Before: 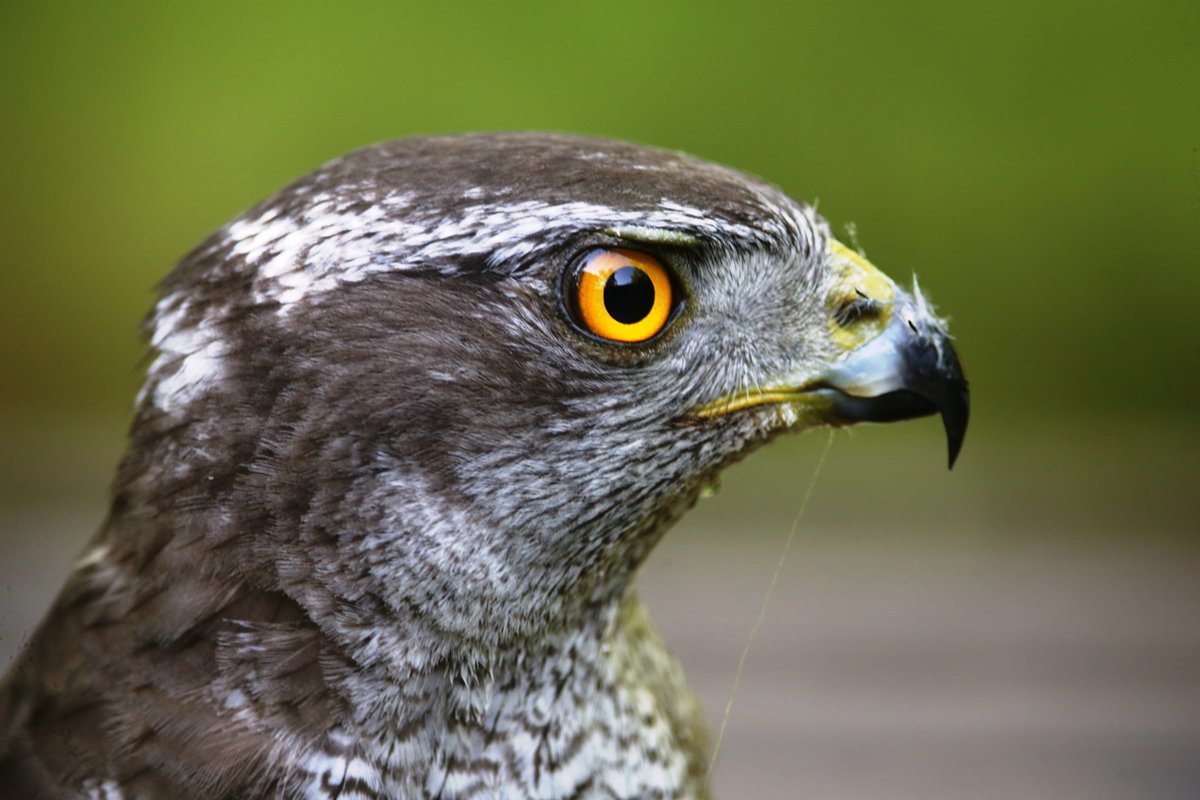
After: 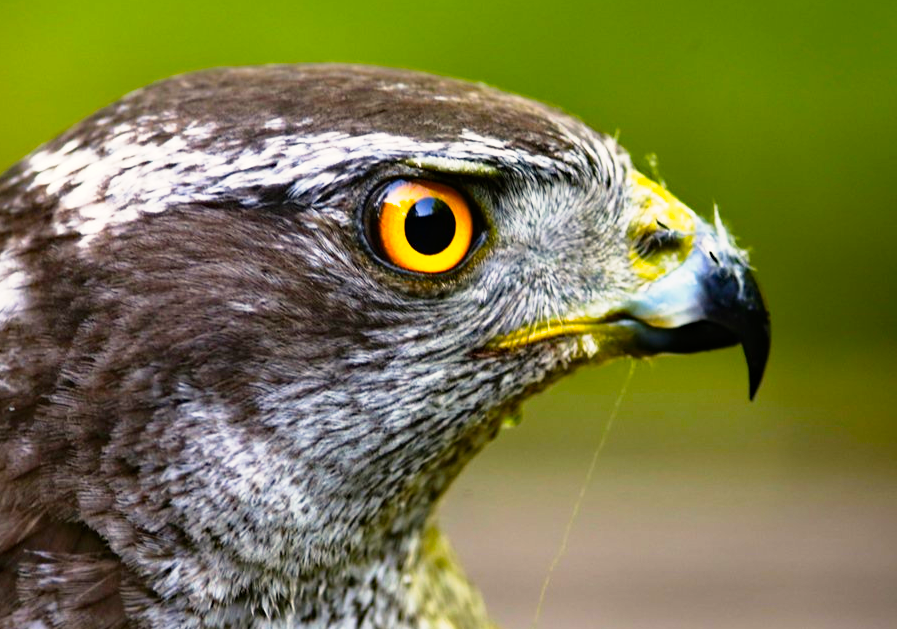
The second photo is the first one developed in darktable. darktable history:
crop: left 16.663%, top 8.656%, right 8.511%, bottom 12.64%
tone curve: curves: ch0 [(0, 0) (0.051, 0.027) (0.096, 0.071) (0.241, 0.247) (0.455, 0.52) (0.594, 0.692) (0.715, 0.845) (0.84, 0.936) (1, 1)]; ch1 [(0, 0) (0.1, 0.038) (0.318, 0.243) (0.399, 0.351) (0.478, 0.469) (0.499, 0.499) (0.534, 0.549) (0.565, 0.605) (0.601, 0.644) (0.666, 0.701) (1, 1)]; ch2 [(0, 0) (0.453, 0.45) (0.479, 0.483) (0.504, 0.499) (0.52, 0.508) (0.561, 0.573) (0.592, 0.617) (0.824, 0.815) (1, 1)], preserve colors none
haze removal: on, module defaults
color balance rgb: highlights gain › chroma 3.062%, highlights gain › hue 77.36°, perceptual saturation grading › global saturation 30.249%, global vibrance 9.739%
